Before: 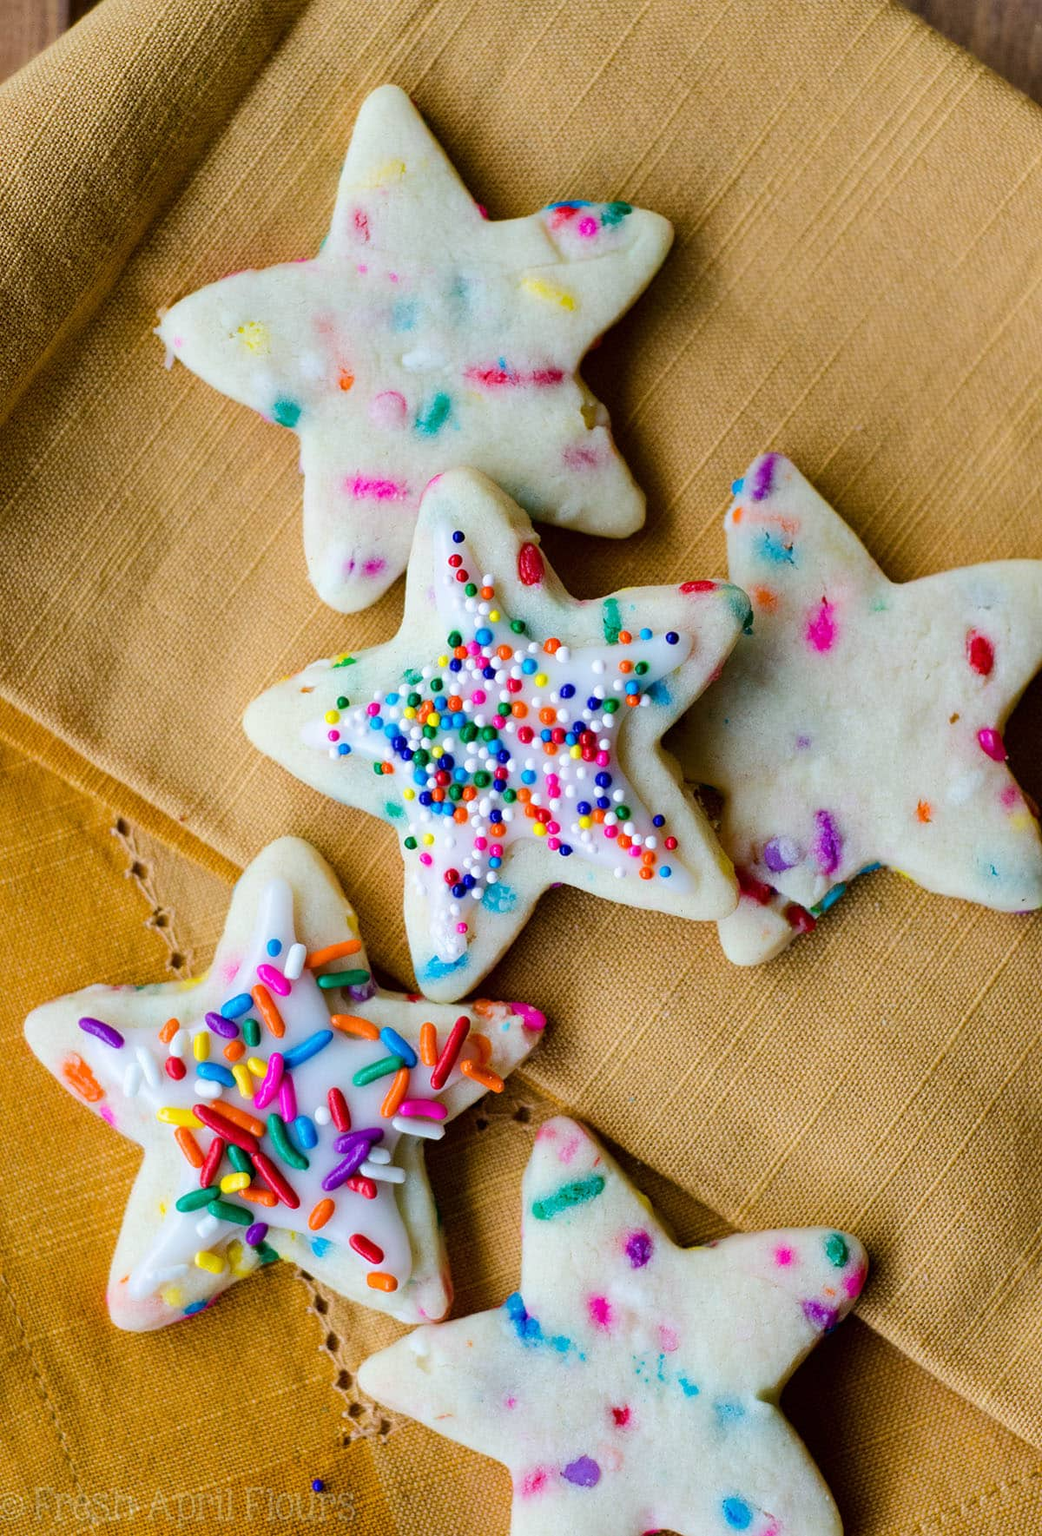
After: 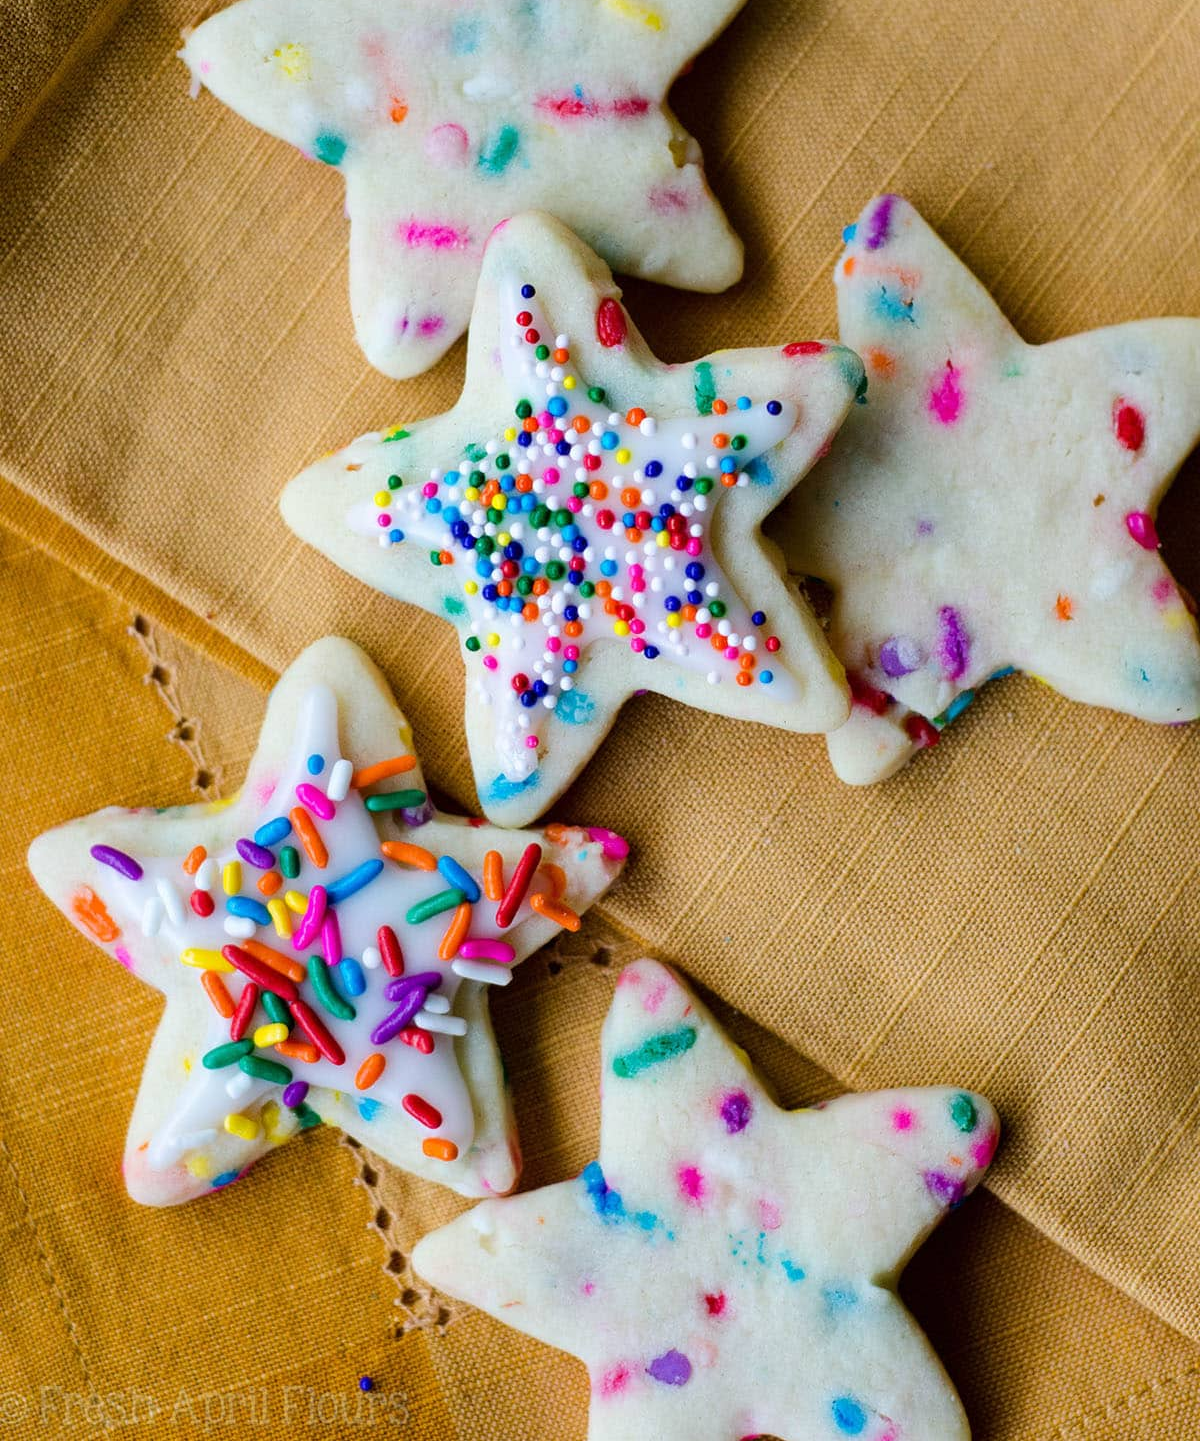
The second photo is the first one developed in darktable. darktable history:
crop and rotate: top 18.517%
